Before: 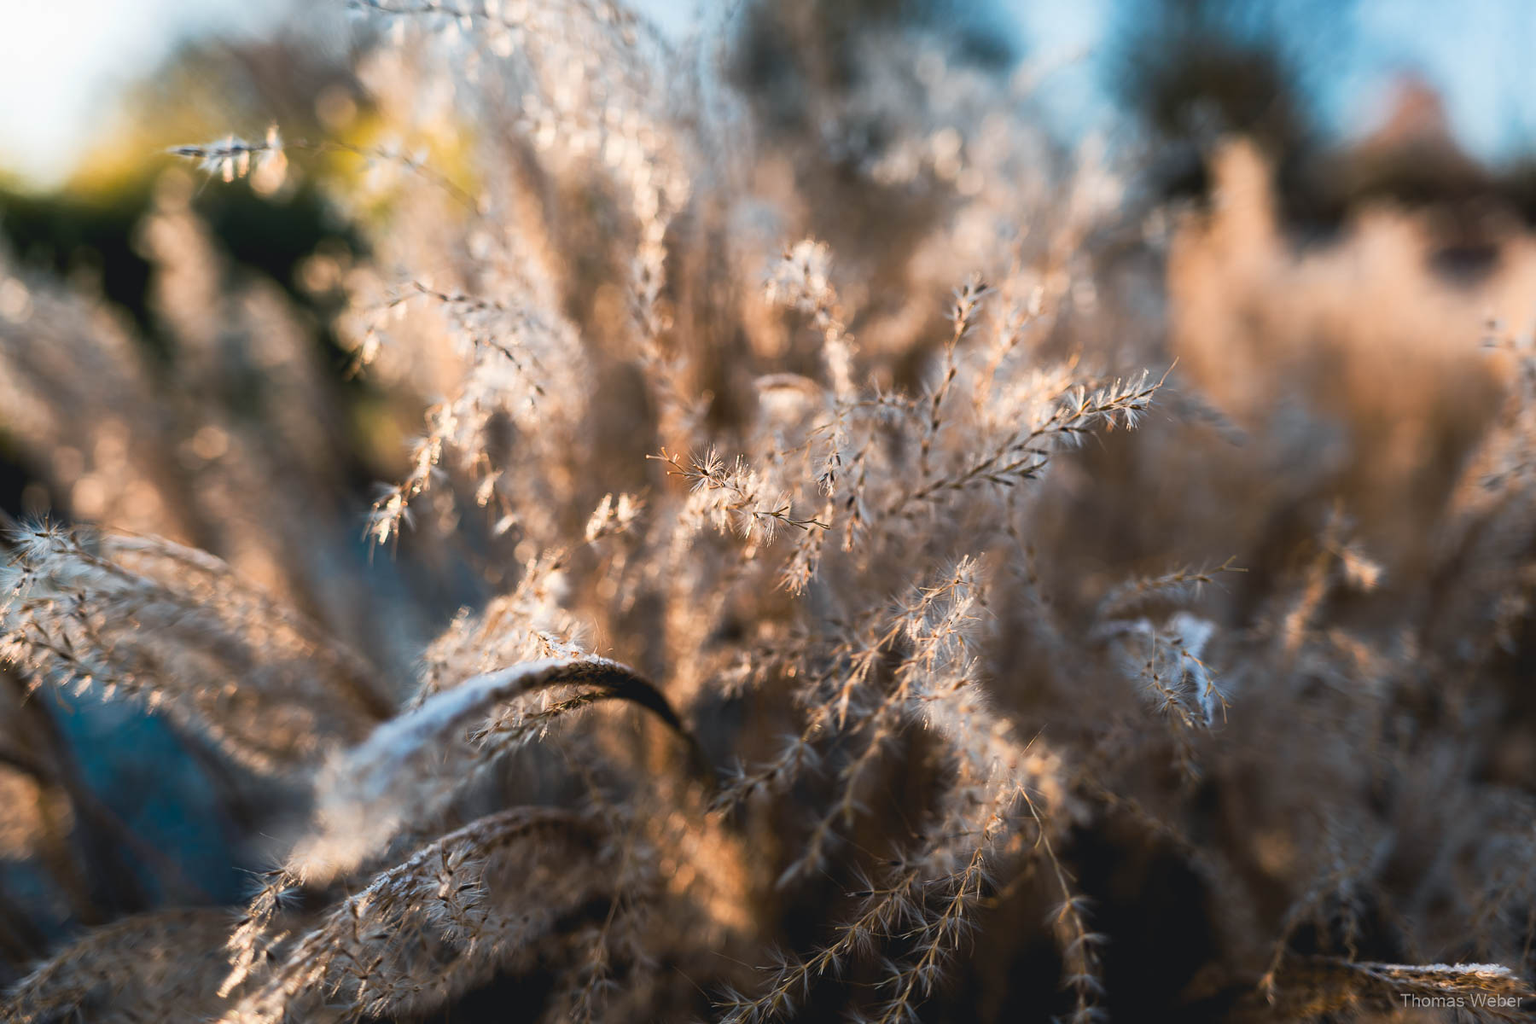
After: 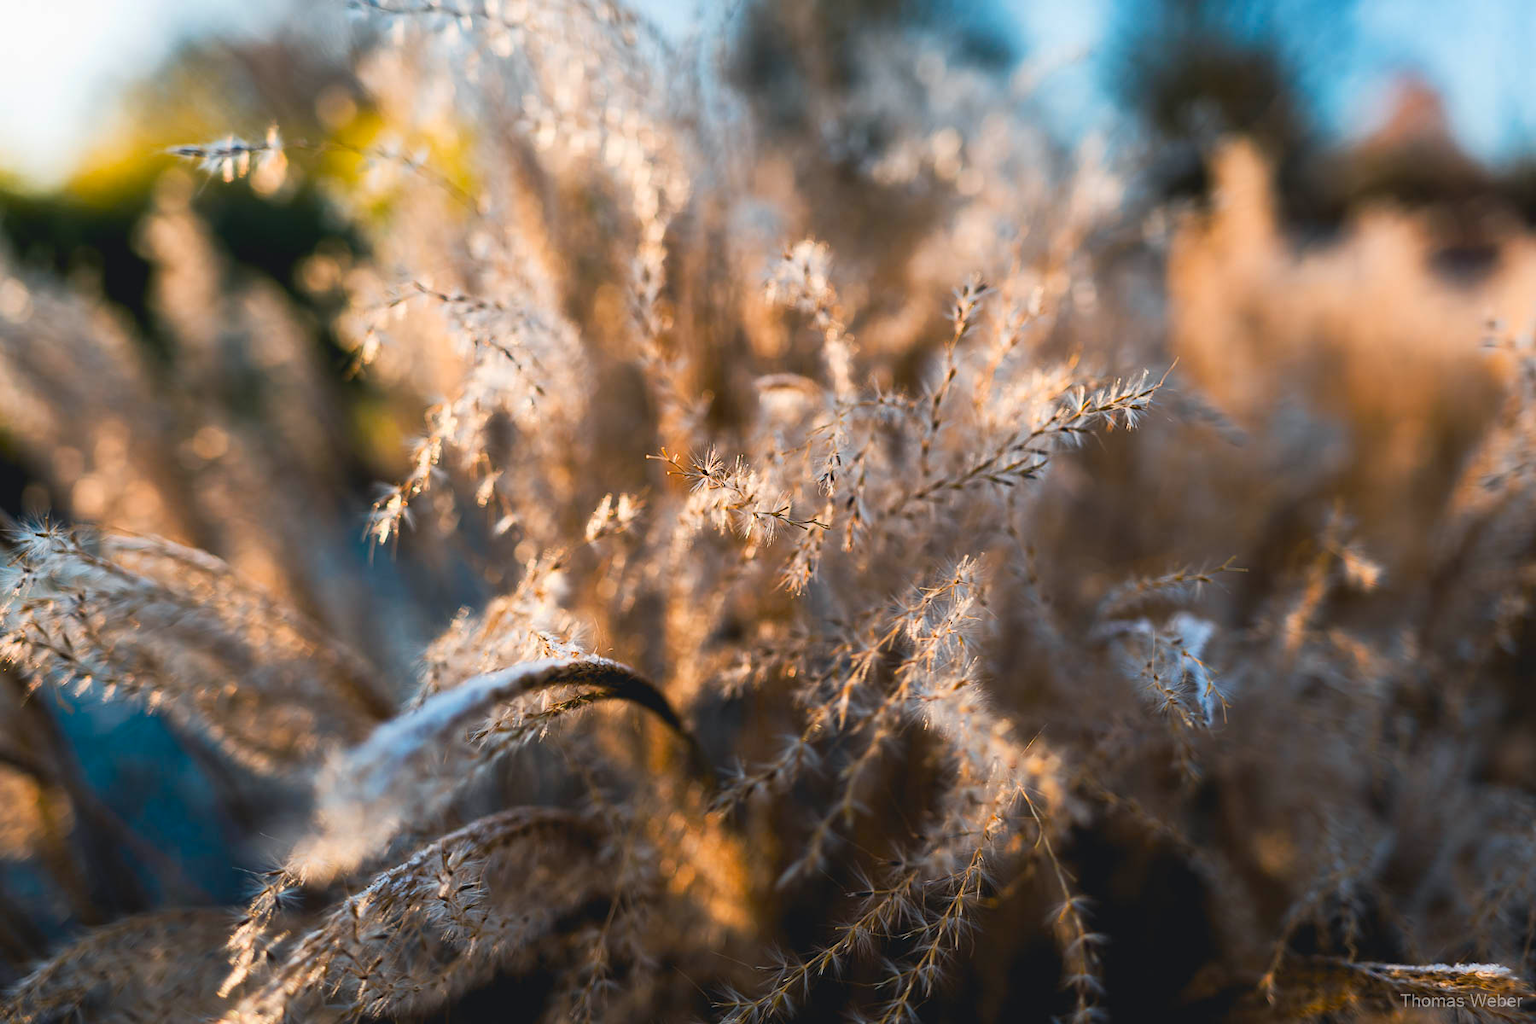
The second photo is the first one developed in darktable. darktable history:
color balance rgb: perceptual saturation grading › global saturation 30.892%
